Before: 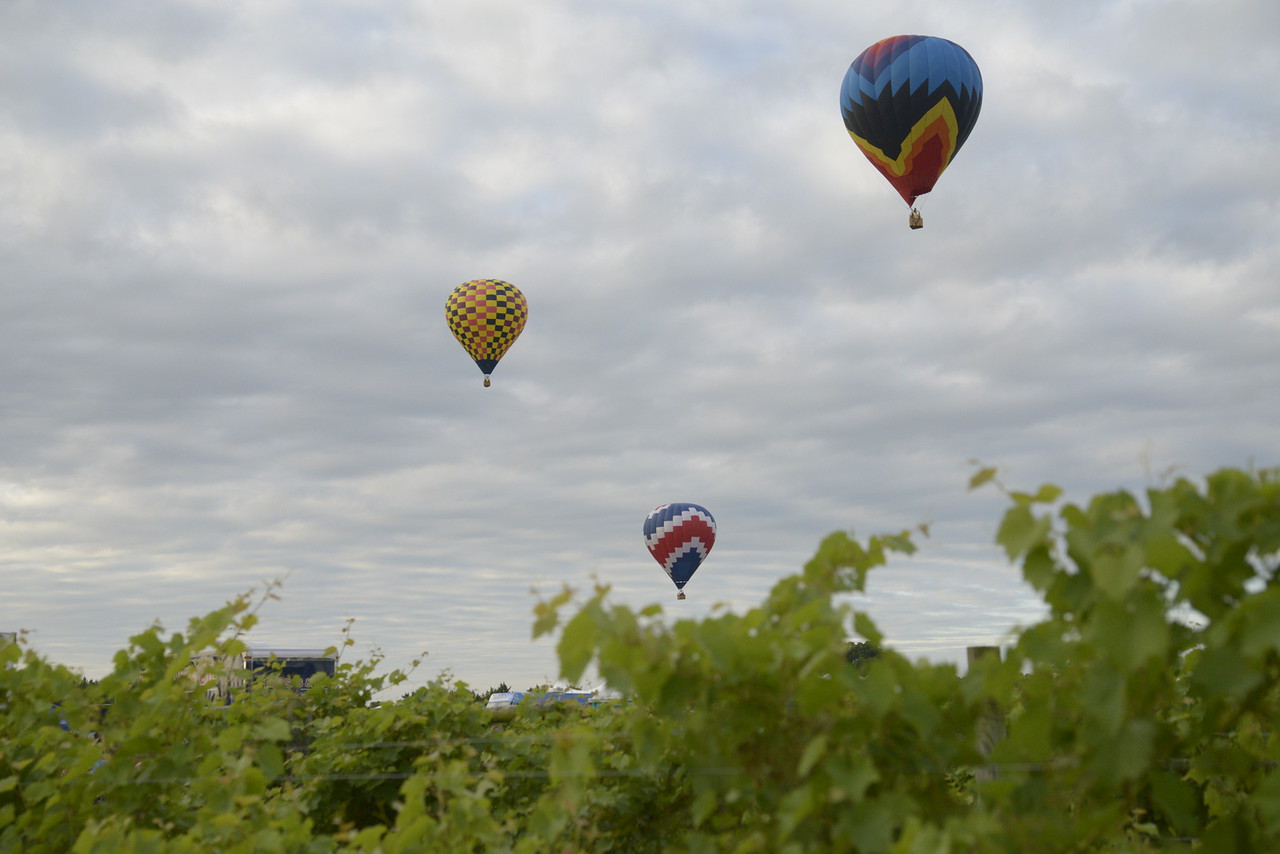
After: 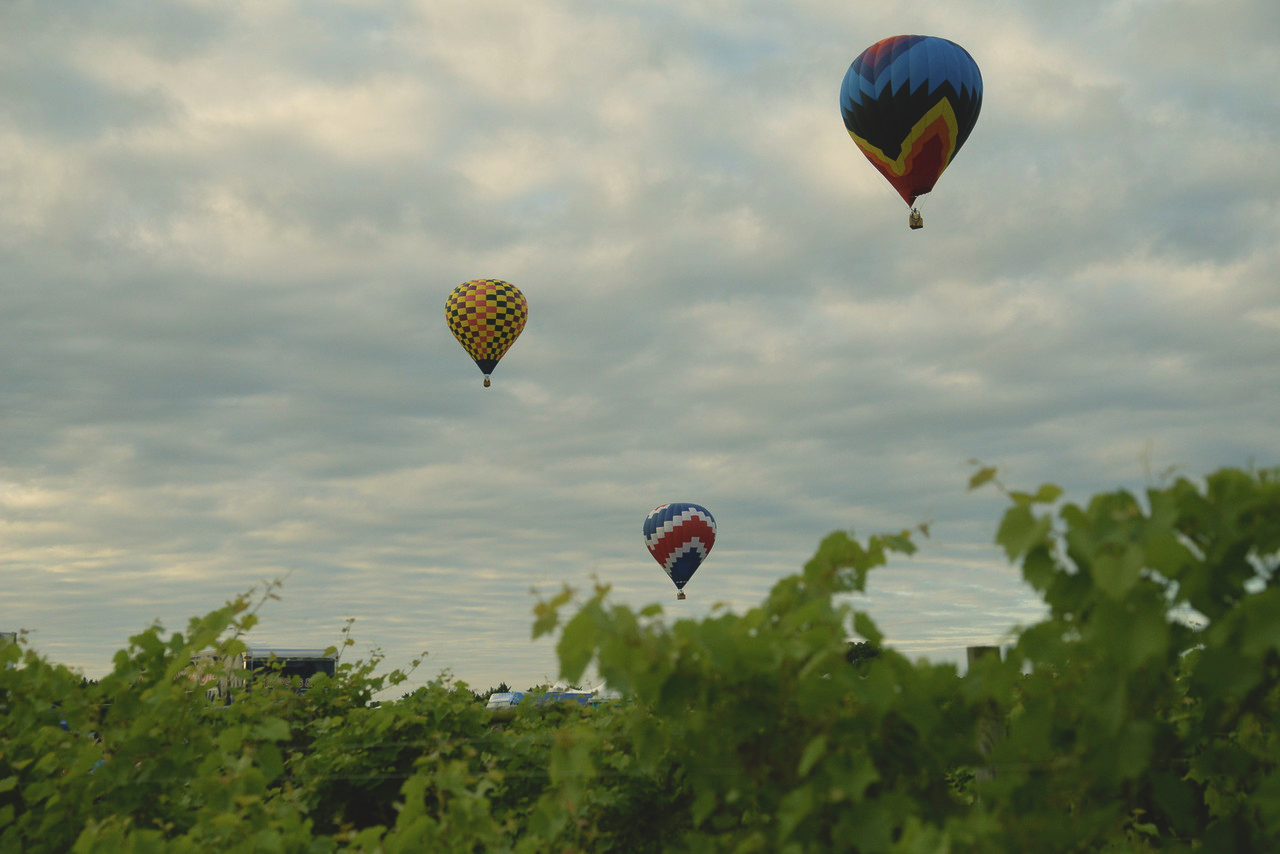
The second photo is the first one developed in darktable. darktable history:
contrast brightness saturation: contrast -0.15, brightness 0.05, saturation -0.12
color contrast: green-magenta contrast 1.1, blue-yellow contrast 1.1, unbound 0
color balance: mode lift, gamma, gain (sRGB), lift [1.014, 0.966, 0.918, 0.87], gamma [0.86, 0.734, 0.918, 0.976], gain [1.063, 1.13, 1.063, 0.86]
channel mixer: red [0, 0, 0, 0.78, 0, 0, 0], green [0 ×4, 0.798, 0, 0], blue [0 ×5, 1, 0]
